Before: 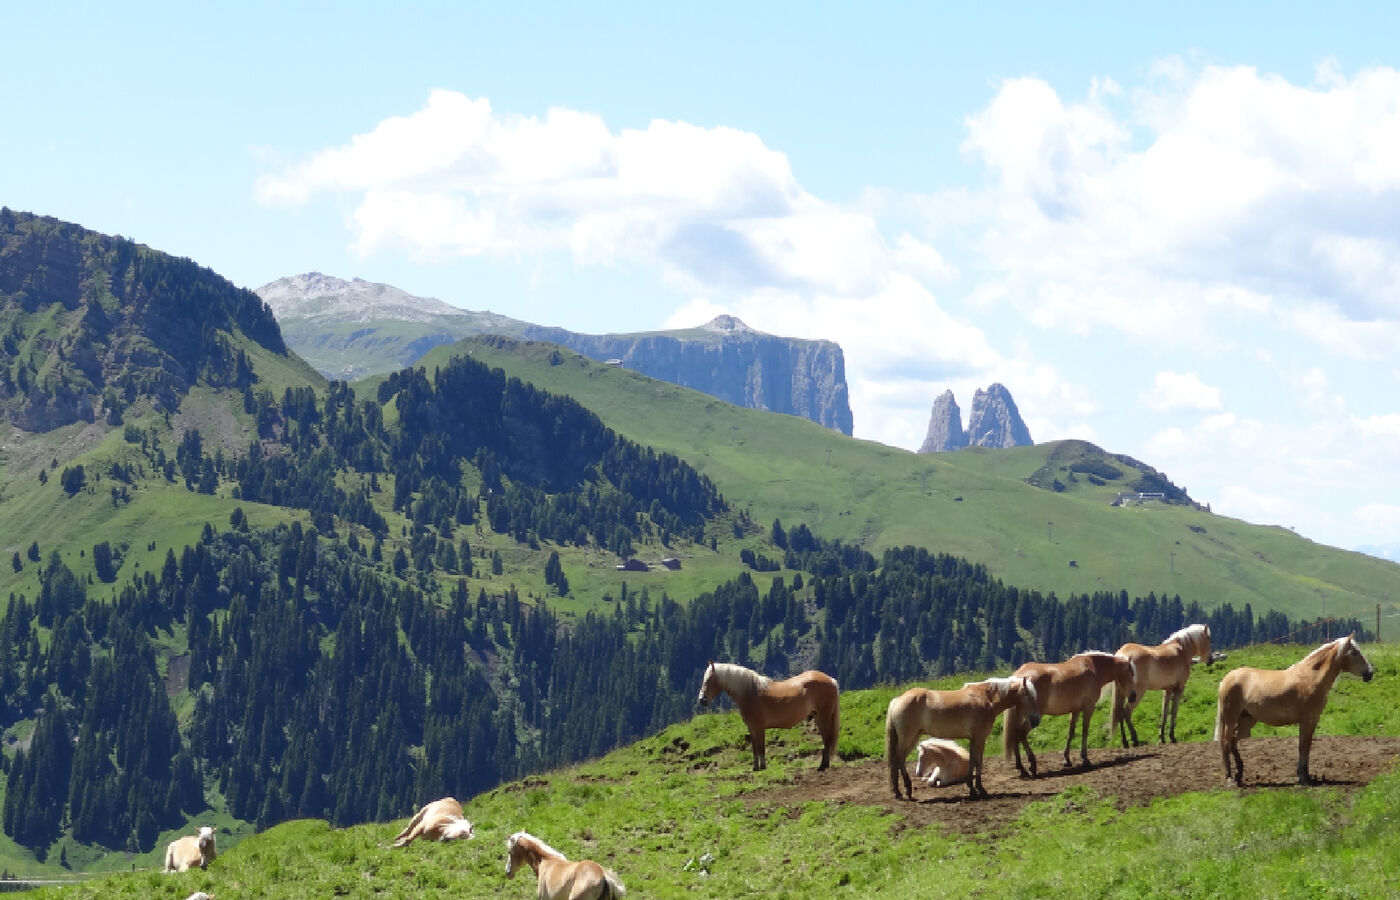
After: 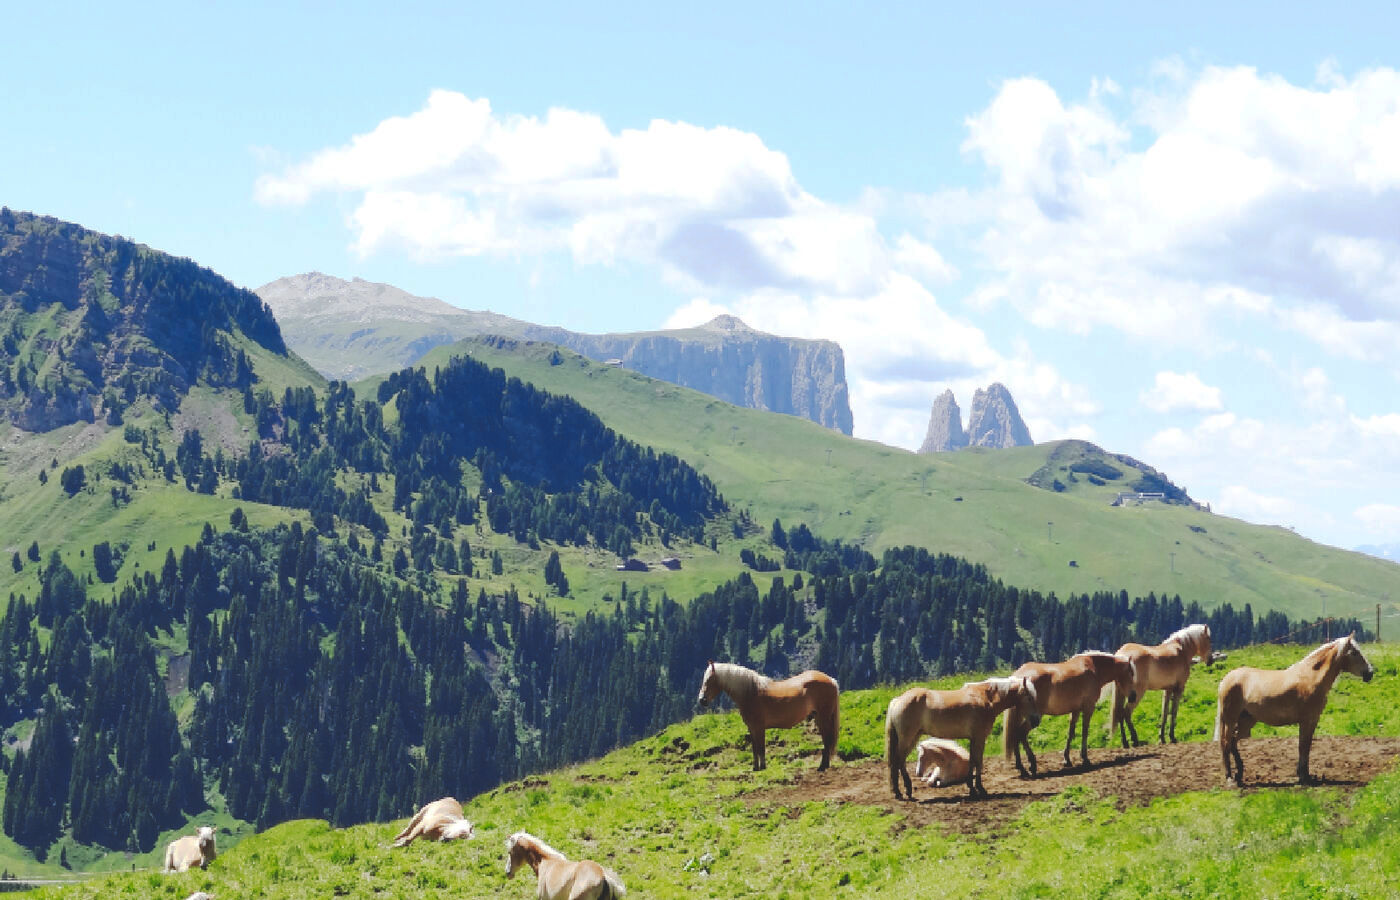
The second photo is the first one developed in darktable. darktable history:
tone curve: curves: ch0 [(0, 0) (0.003, 0.145) (0.011, 0.148) (0.025, 0.15) (0.044, 0.159) (0.069, 0.16) (0.1, 0.164) (0.136, 0.182) (0.177, 0.213) (0.224, 0.247) (0.277, 0.298) (0.335, 0.37) (0.399, 0.456) (0.468, 0.552) (0.543, 0.641) (0.623, 0.713) (0.709, 0.768) (0.801, 0.825) (0.898, 0.868) (1, 1)], preserve colors none
